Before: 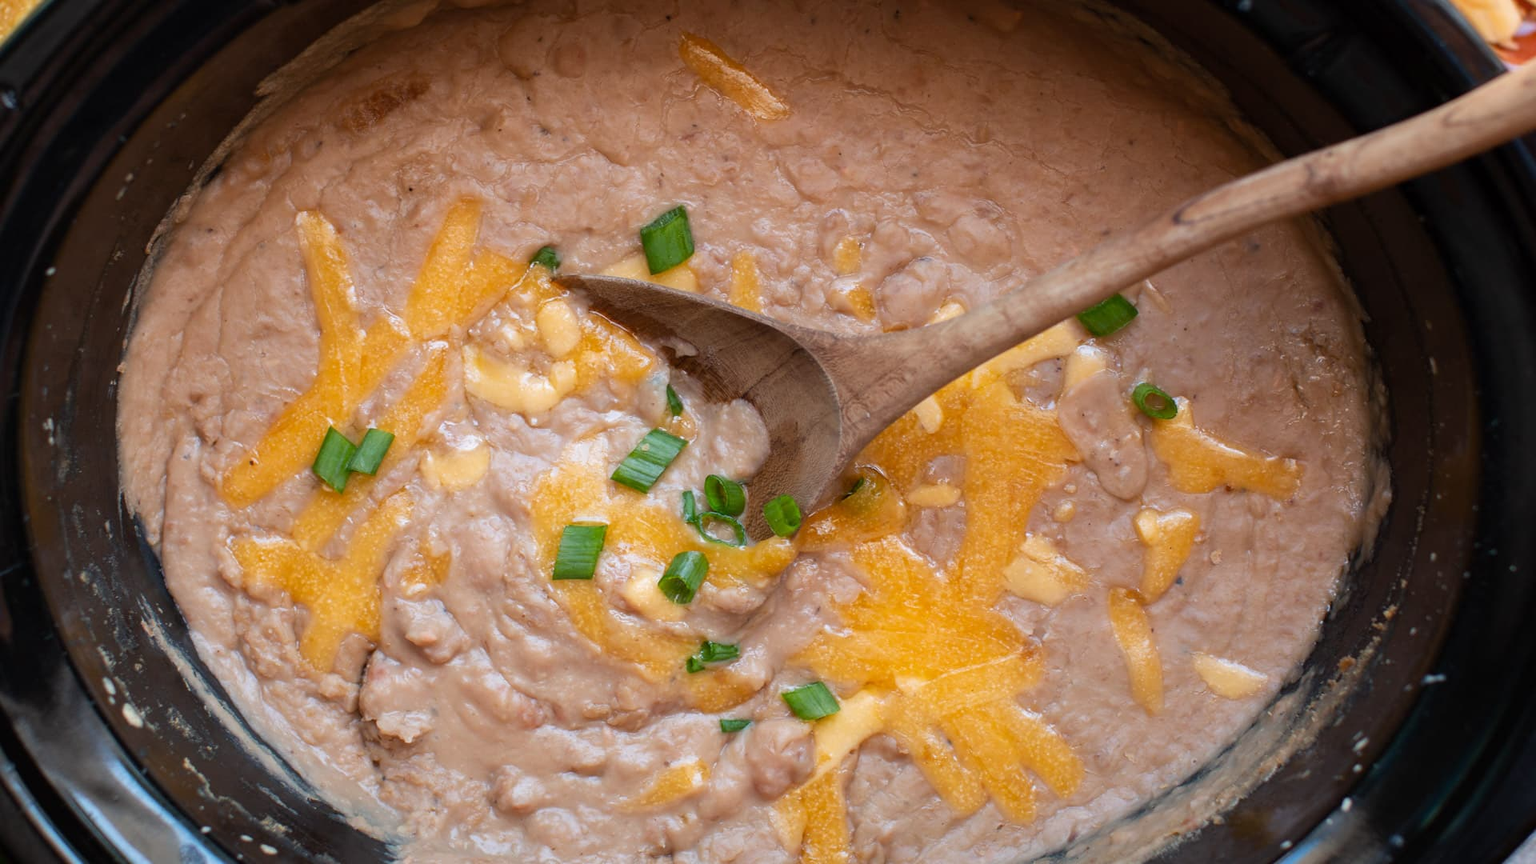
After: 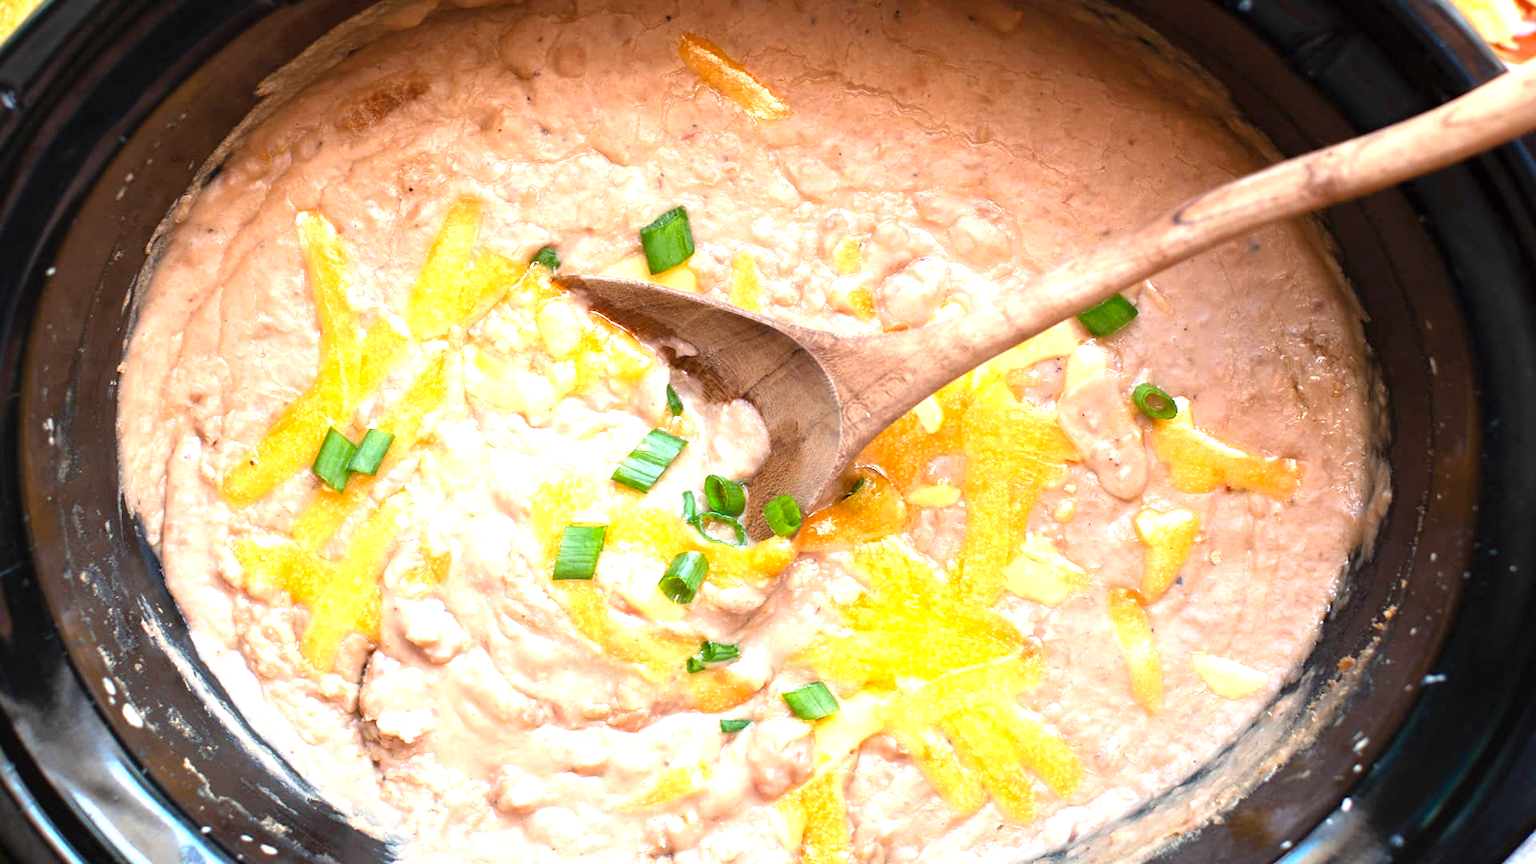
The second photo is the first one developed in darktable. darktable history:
exposure: black level correction 0, exposure 0.7 EV, compensate exposure bias true, compensate highlight preservation false
levels: levels [0, 0.394, 0.787]
